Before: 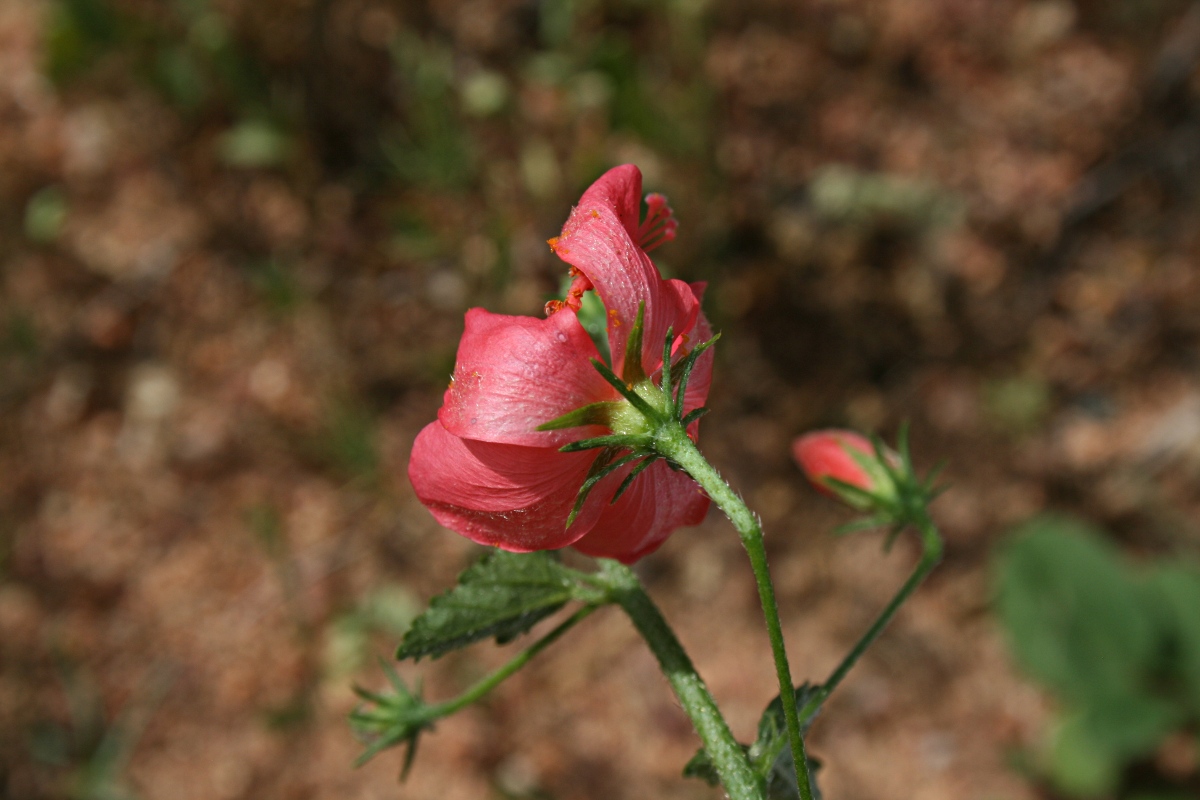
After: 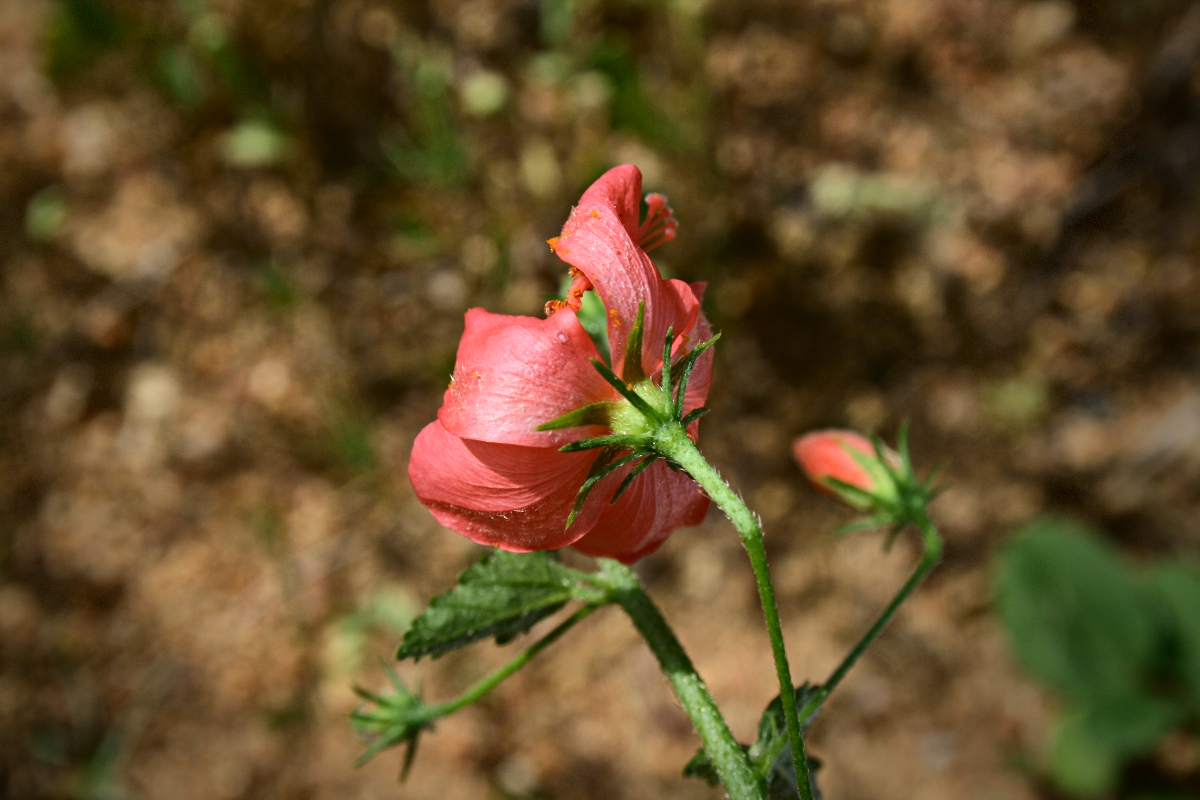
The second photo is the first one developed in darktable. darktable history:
shadows and highlights: shadows 43.71, white point adjustment -1.46, soften with gaussian
vignetting: fall-off start 68.33%, fall-off radius 30%, saturation 0.042, center (-0.066, -0.311), width/height ratio 0.992, shape 0.85, dithering 8-bit output
tone curve: curves: ch0 [(0, 0.023) (0.087, 0.065) (0.184, 0.168) (0.45, 0.54) (0.57, 0.683) (0.722, 0.825) (0.877, 0.948) (1, 1)]; ch1 [(0, 0) (0.388, 0.369) (0.45, 0.43) (0.505, 0.509) (0.534, 0.528) (0.657, 0.655) (1, 1)]; ch2 [(0, 0) (0.314, 0.223) (0.427, 0.405) (0.5, 0.5) (0.55, 0.566) (0.625, 0.657) (1, 1)], color space Lab, independent channels, preserve colors none
